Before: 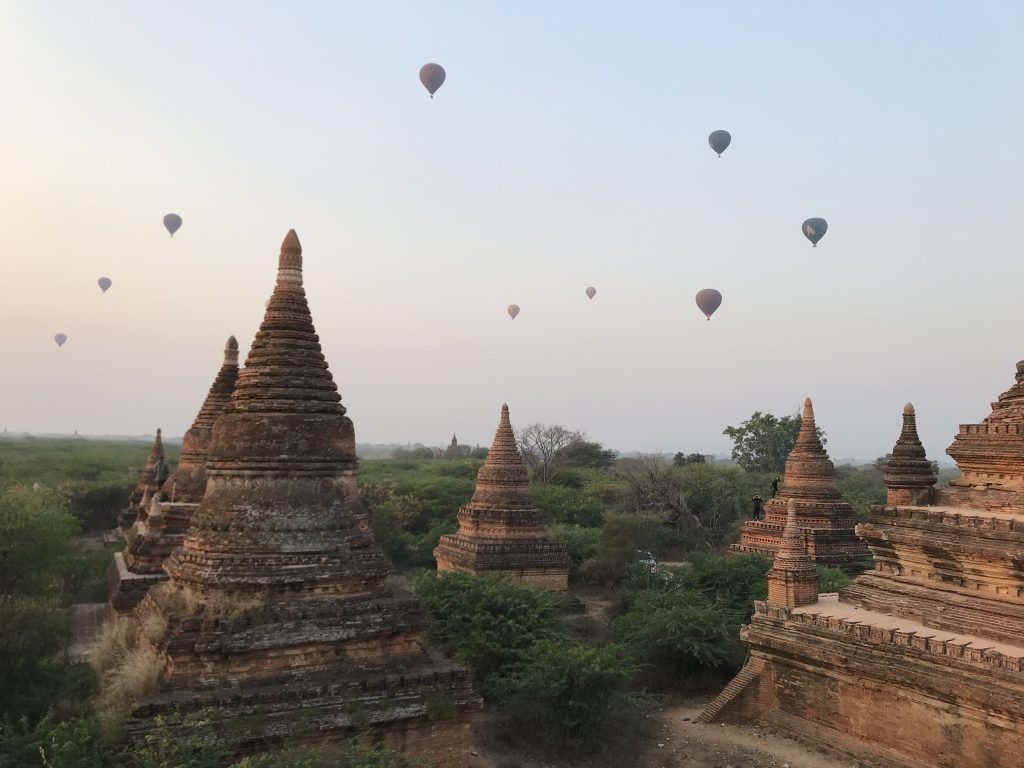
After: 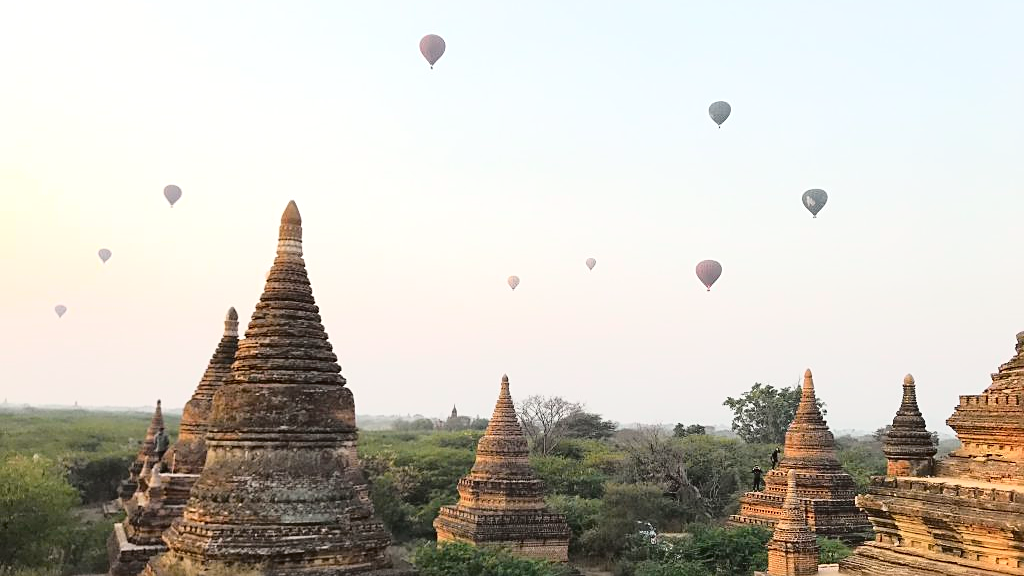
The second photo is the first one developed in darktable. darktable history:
exposure: black level correction 0.001, exposure 0.5 EV, compensate exposure bias true, compensate highlight preservation false
sharpen: on, module defaults
crop: top 3.857%, bottom 21.132%
tone curve: curves: ch0 [(0, 0.021) (0.049, 0.044) (0.157, 0.131) (0.359, 0.419) (0.469, 0.544) (0.634, 0.722) (0.839, 0.909) (0.998, 0.978)]; ch1 [(0, 0) (0.437, 0.408) (0.472, 0.47) (0.502, 0.503) (0.527, 0.53) (0.564, 0.573) (0.614, 0.654) (0.669, 0.748) (0.859, 0.899) (1, 1)]; ch2 [(0, 0) (0.33, 0.301) (0.421, 0.443) (0.487, 0.504) (0.502, 0.509) (0.535, 0.537) (0.565, 0.595) (0.608, 0.667) (1, 1)], color space Lab, independent channels, preserve colors none
